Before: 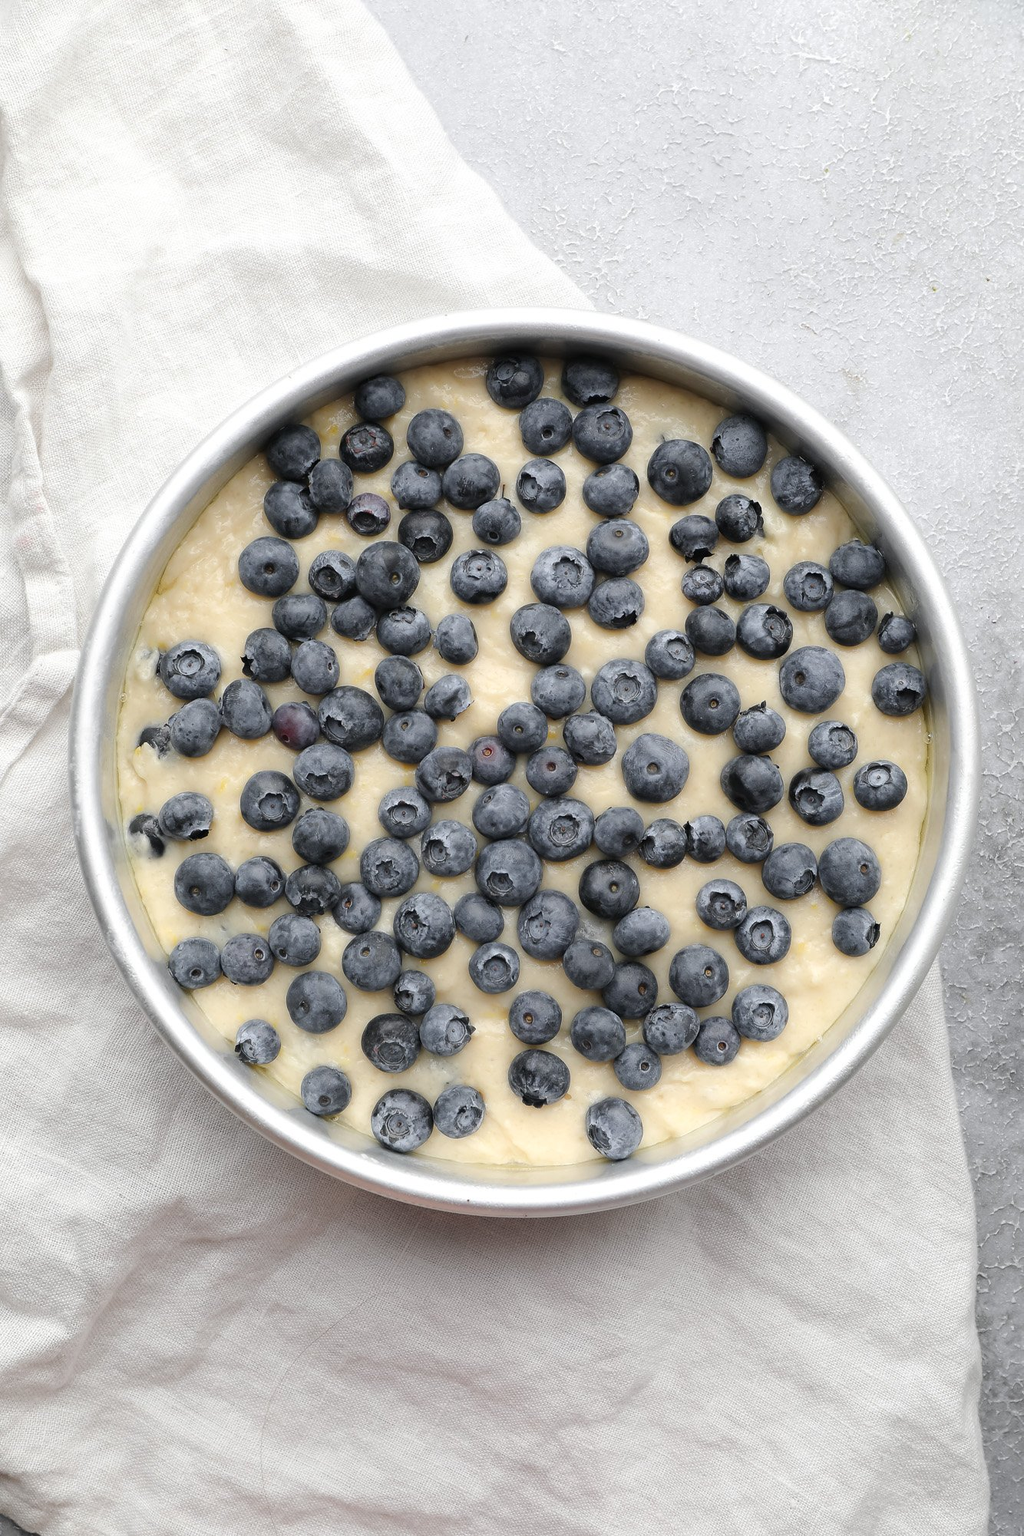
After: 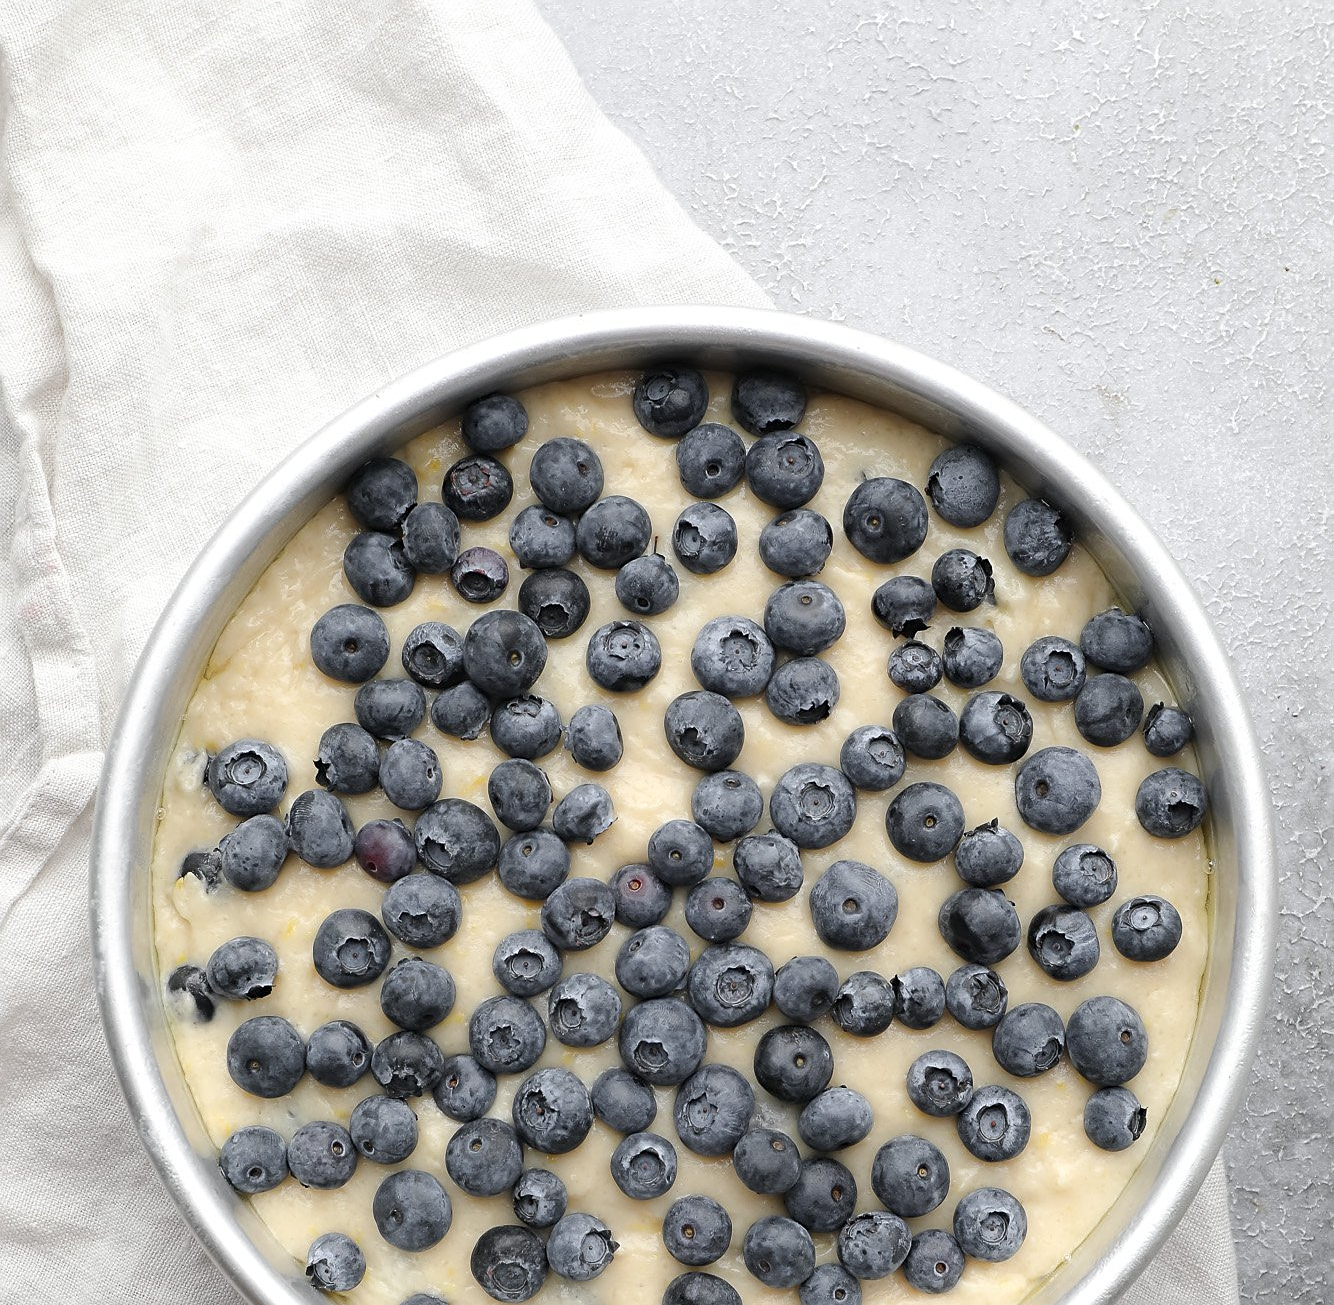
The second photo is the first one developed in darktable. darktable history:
crop and rotate: top 4.795%, bottom 29.961%
sharpen: radius 2.117, amount 0.389, threshold 0.078
